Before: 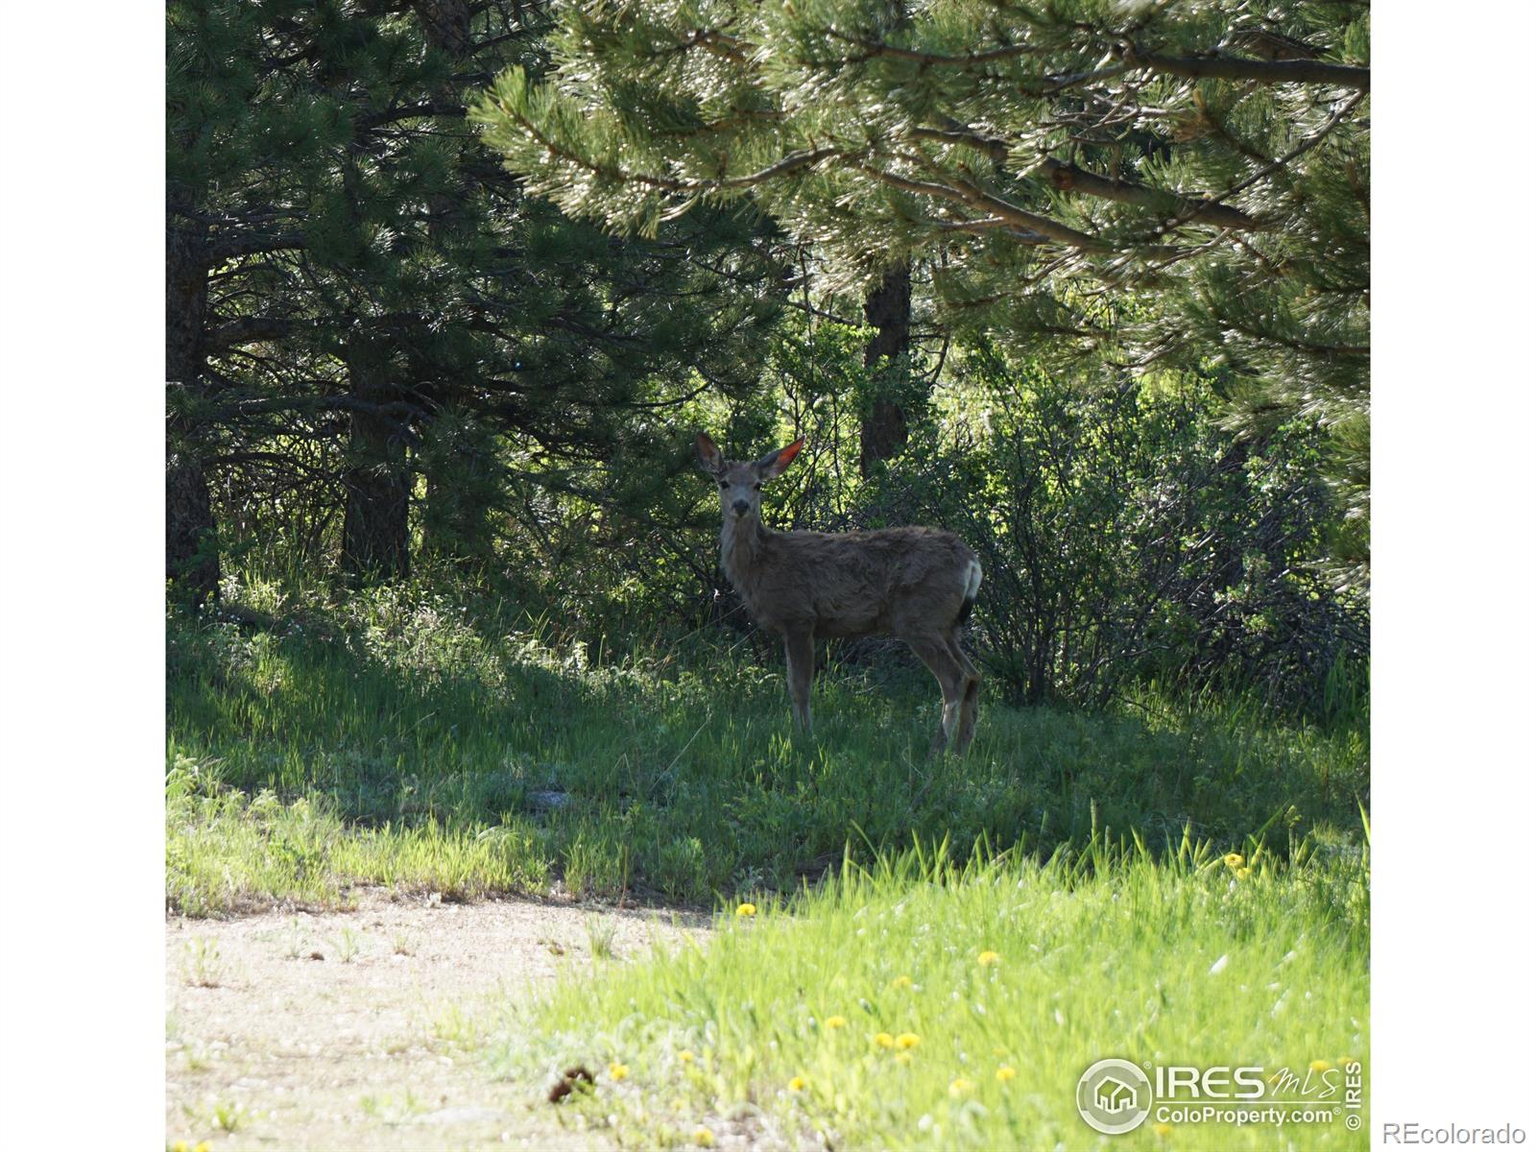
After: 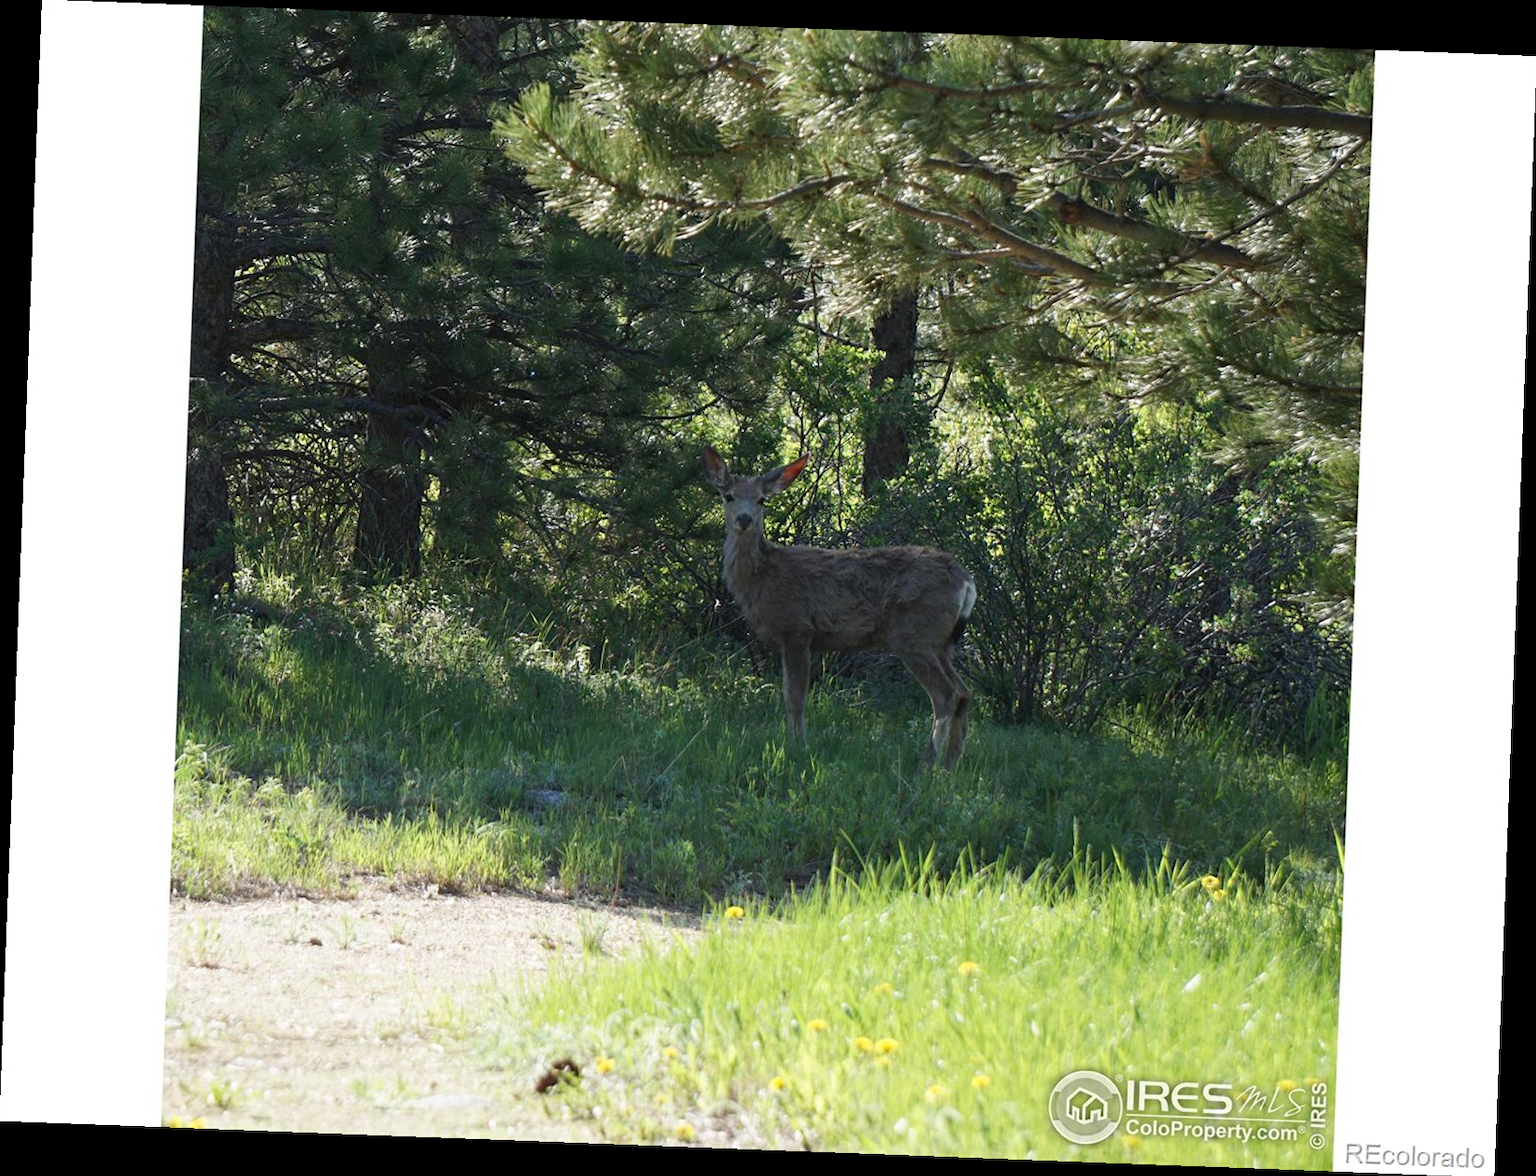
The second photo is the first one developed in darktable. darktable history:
levels: mode automatic
tone equalizer: -8 EV -0.55 EV
rotate and perspective: rotation 2.17°, automatic cropping off
